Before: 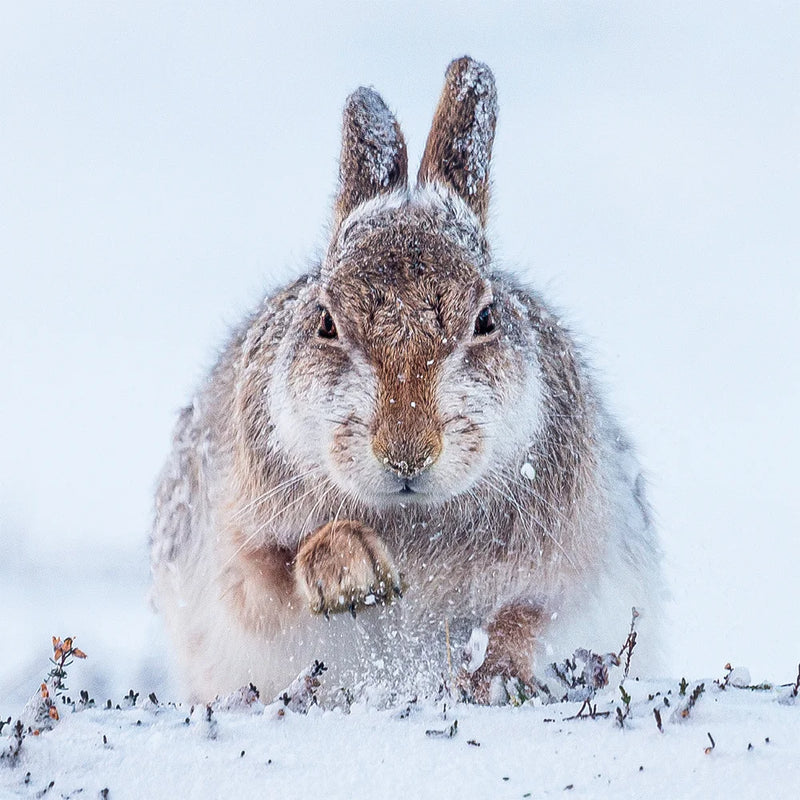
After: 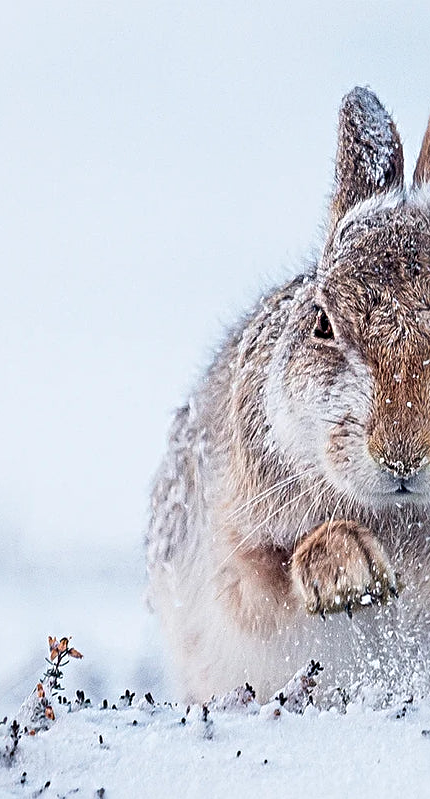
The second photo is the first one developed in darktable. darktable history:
crop: left 0.587%, right 45.588%, bottom 0.086%
exposure: exposure -0.021 EV, compensate highlight preservation false
sharpen: radius 4
